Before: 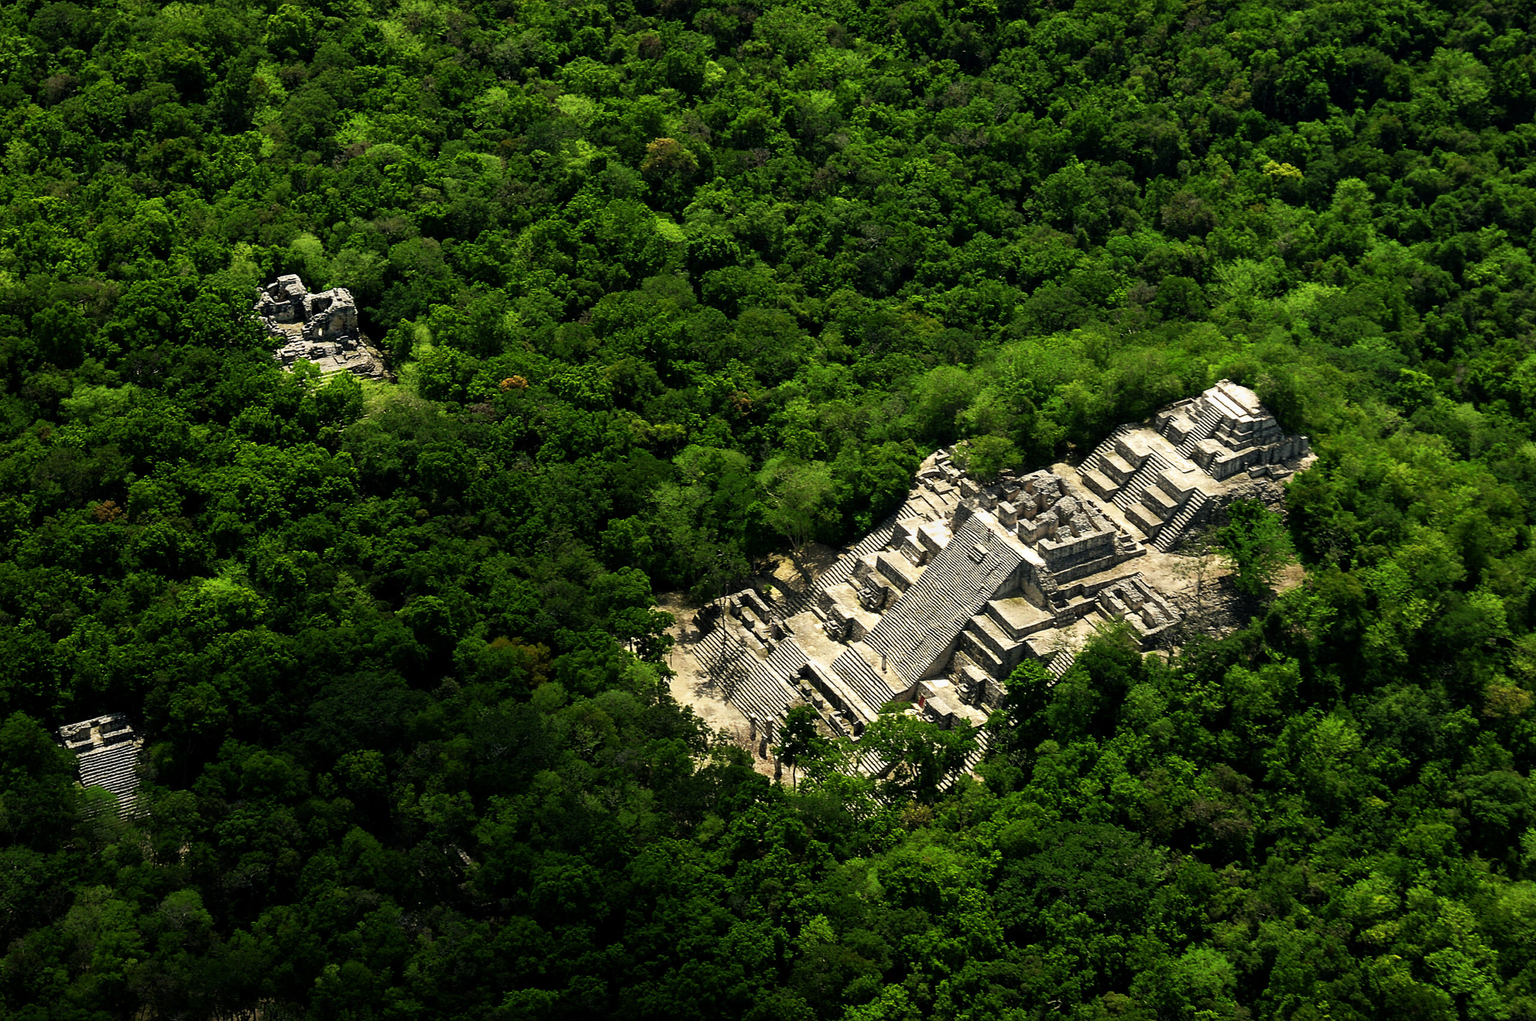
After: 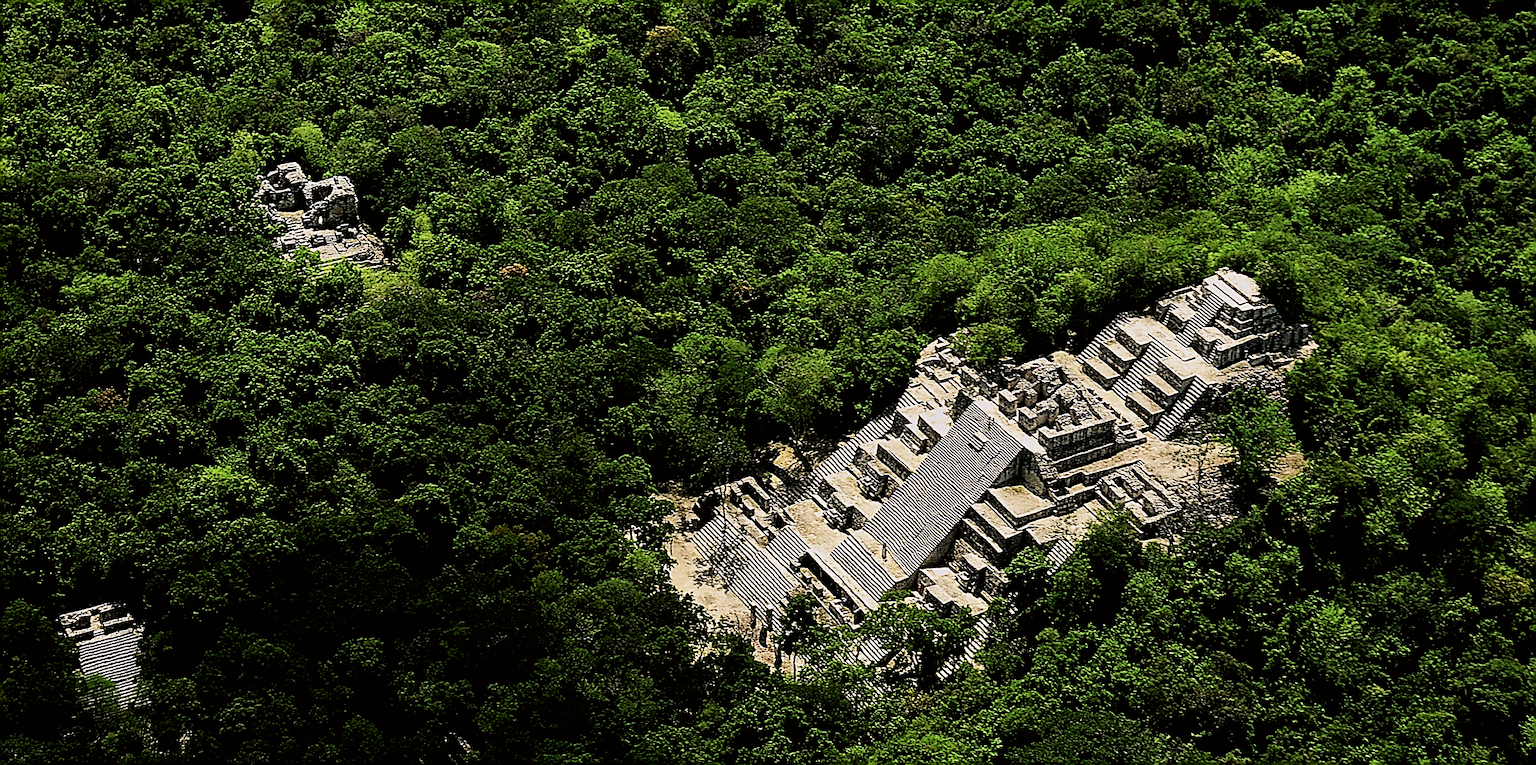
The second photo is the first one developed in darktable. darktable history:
crop: top 11.038%, bottom 13.962%
sharpen: amount 2
filmic rgb: black relative exposure -5 EV, hardness 2.88, contrast 1.3
white balance: red 1, blue 1
grain: on, module defaults
color correction: highlights a* 3.12, highlights b* -1.55, shadows a* -0.101, shadows b* 2.52, saturation 0.98
